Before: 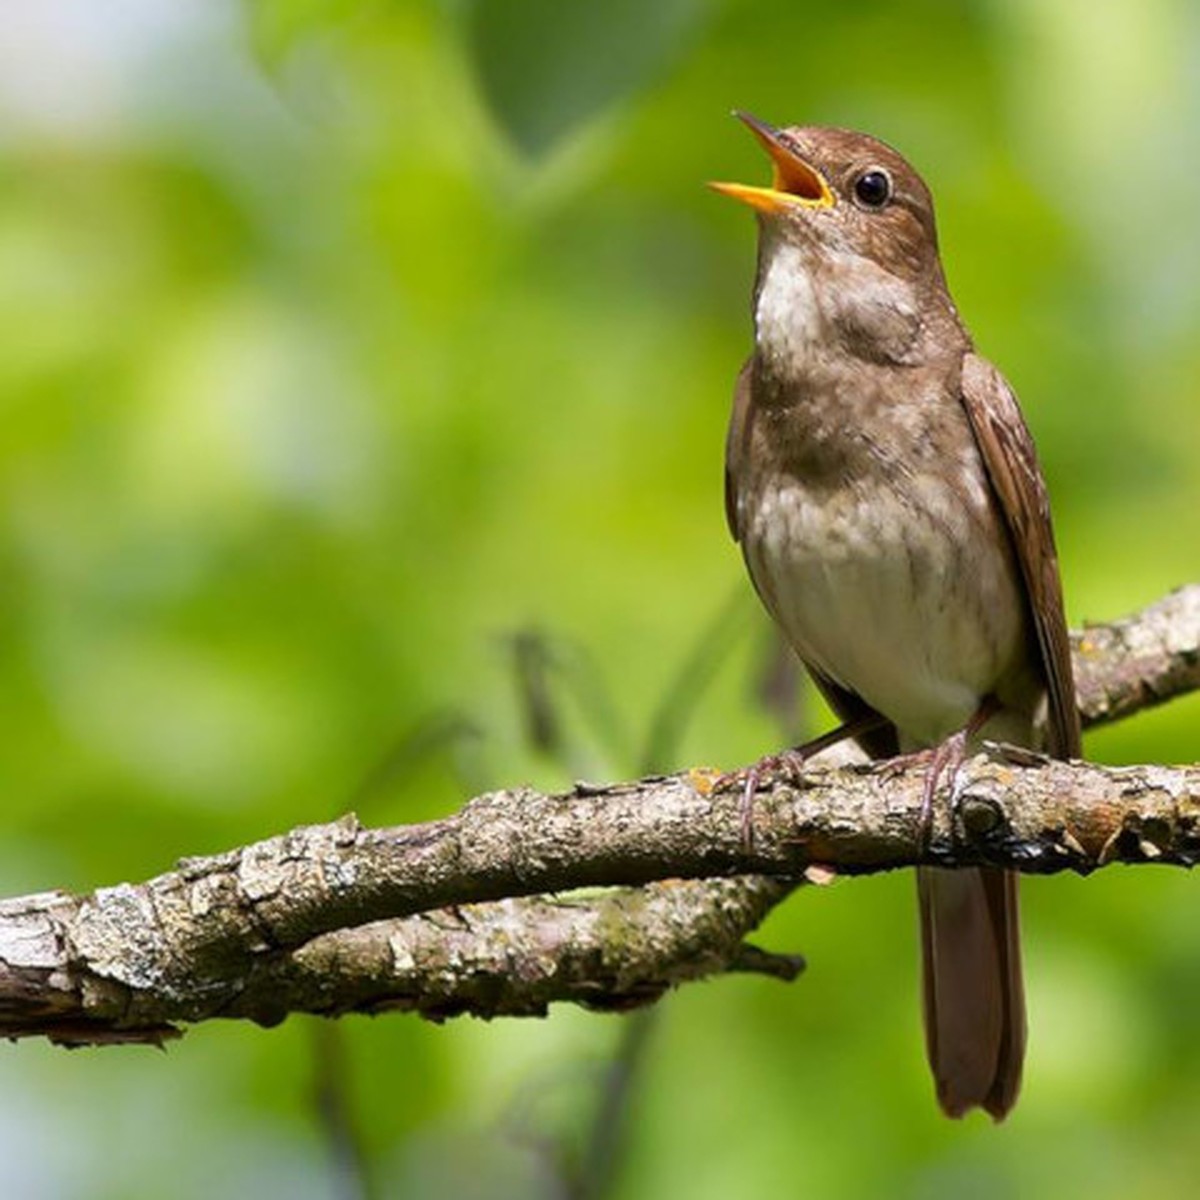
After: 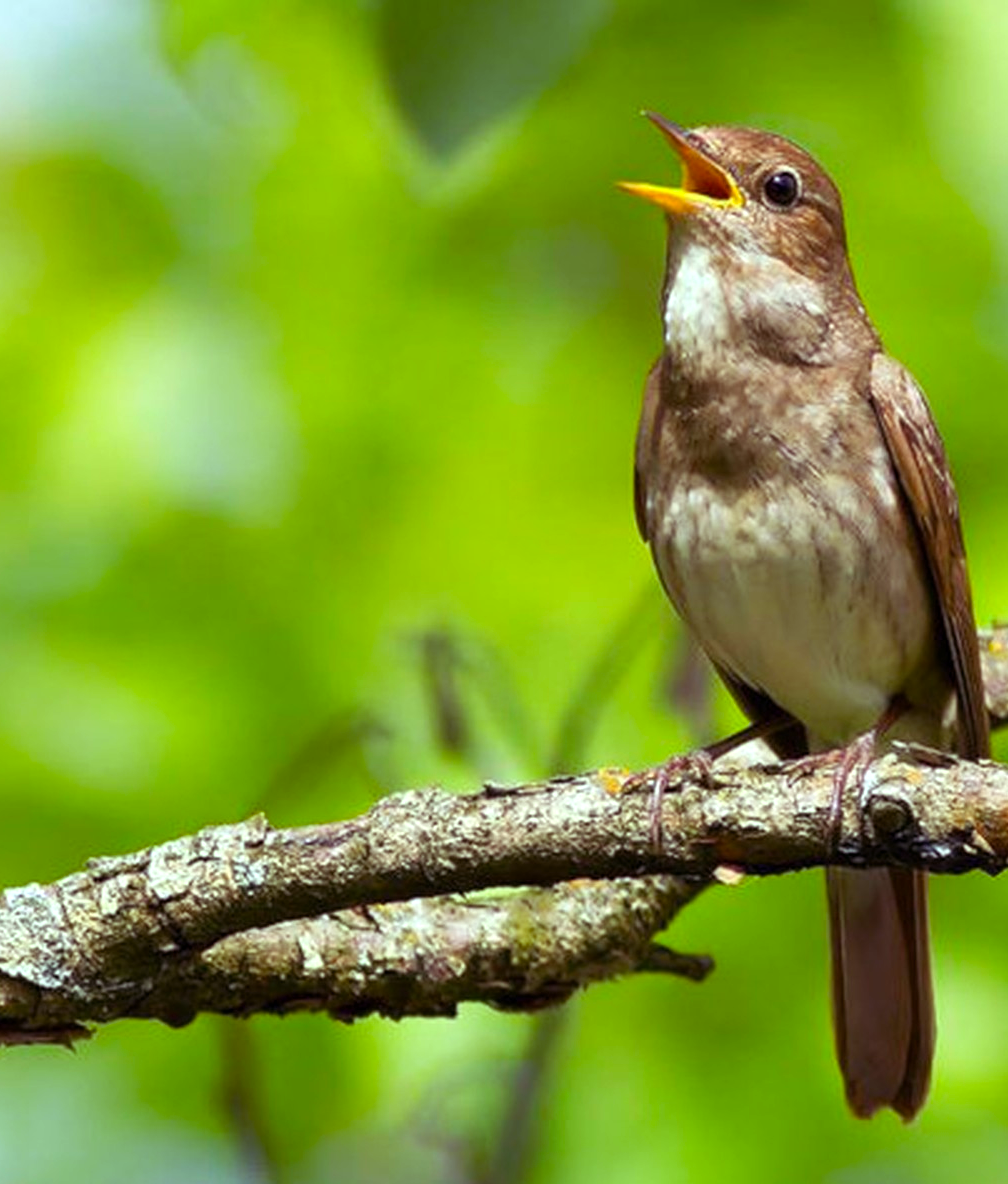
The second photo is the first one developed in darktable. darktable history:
color balance rgb: shadows lift › luminance 0.49%, shadows lift › chroma 6.83%, shadows lift › hue 300.29°, power › hue 208.98°, highlights gain › luminance 20.24%, highlights gain › chroma 2.73%, highlights gain › hue 173.85°, perceptual saturation grading › global saturation 18.05%
crop: left 7.598%, right 7.873%
local contrast: mode bilateral grid, contrast 15, coarseness 36, detail 105%, midtone range 0.2
